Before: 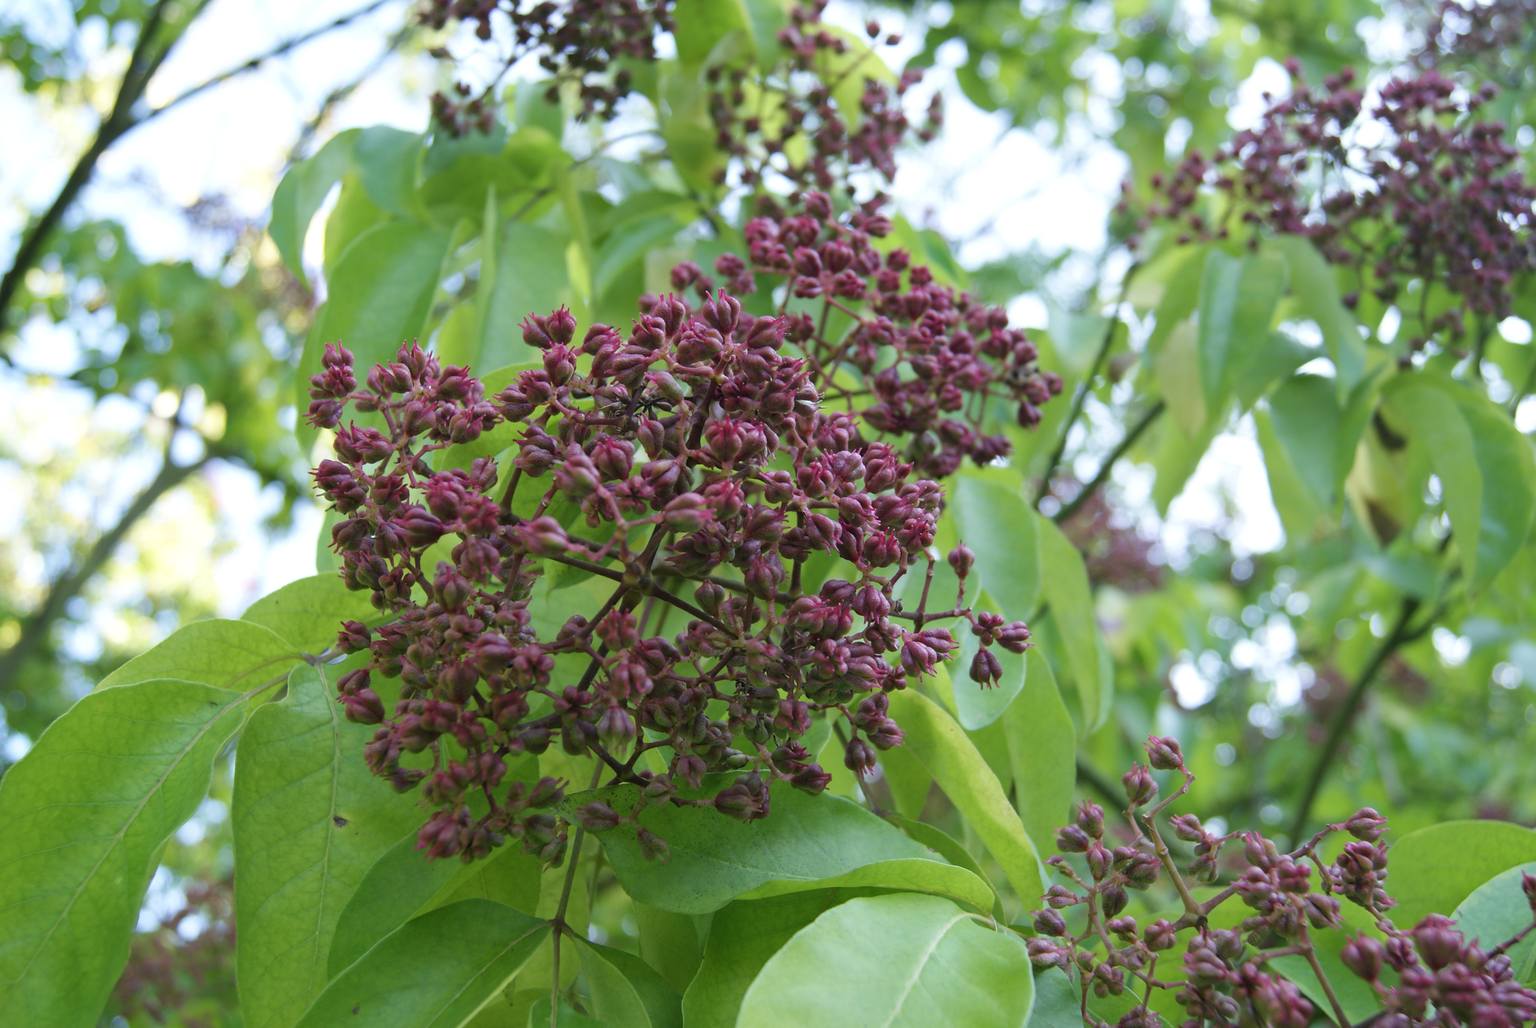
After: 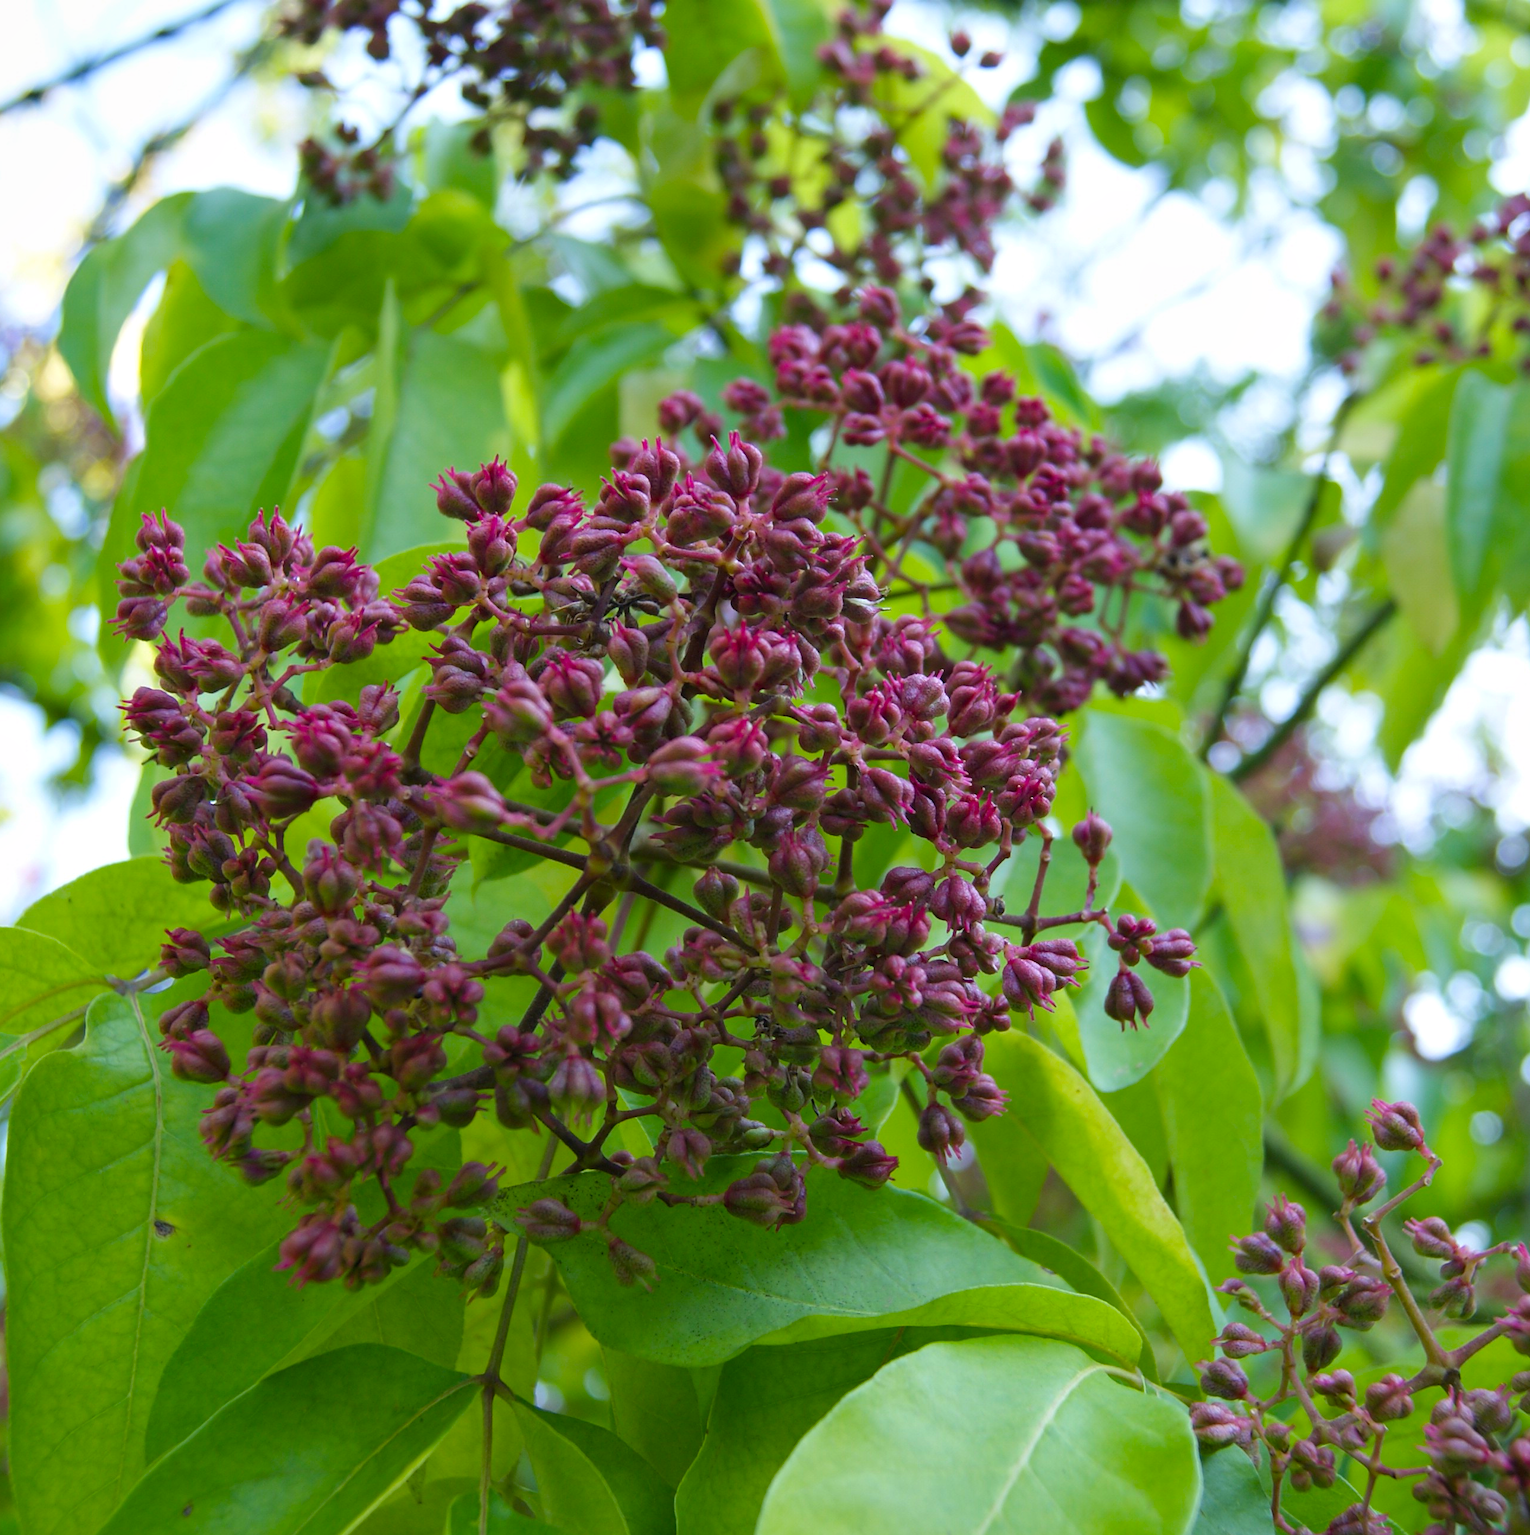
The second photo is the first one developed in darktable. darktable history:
crop and rotate: left 15.055%, right 18.278%
contrast equalizer: octaves 7, y [[0.6 ×6], [0.55 ×6], [0 ×6], [0 ×6], [0 ×6]], mix 0.15
contrast brightness saturation: contrast -0.02, brightness -0.01, saturation 0.03
color balance rgb: perceptual saturation grading › global saturation 25%, global vibrance 20%
